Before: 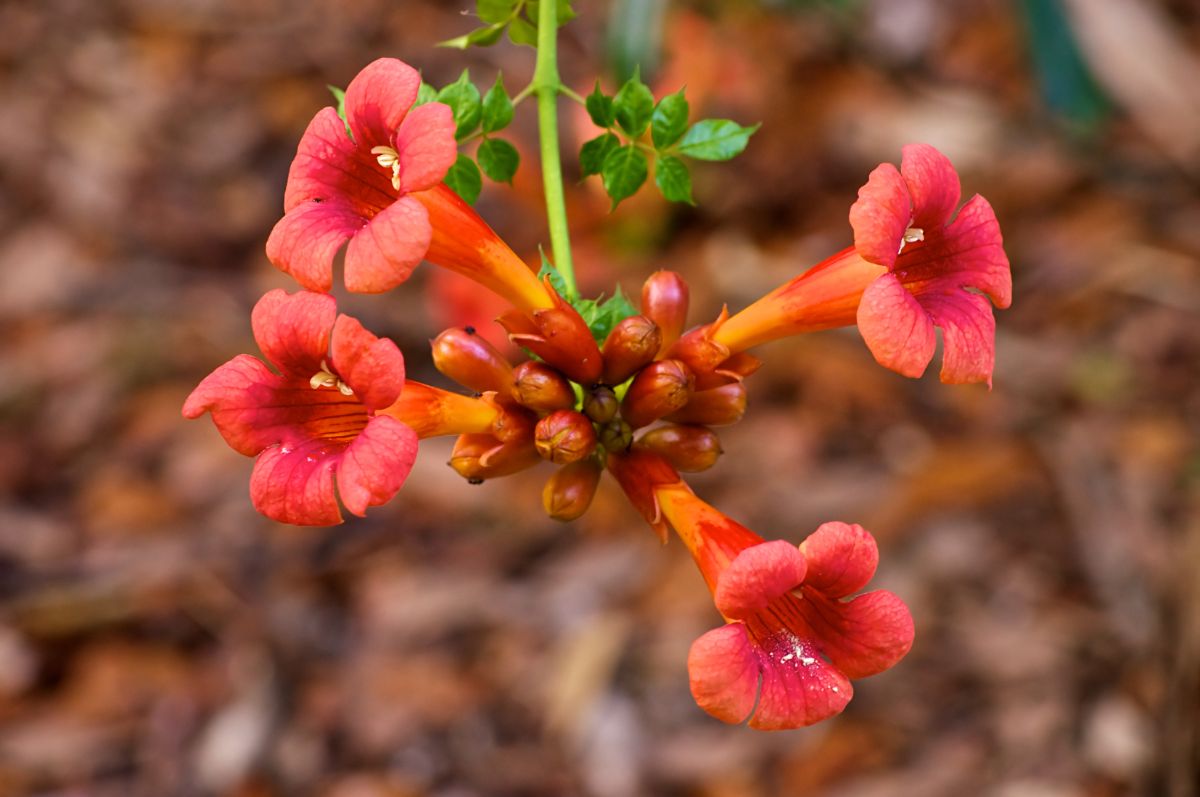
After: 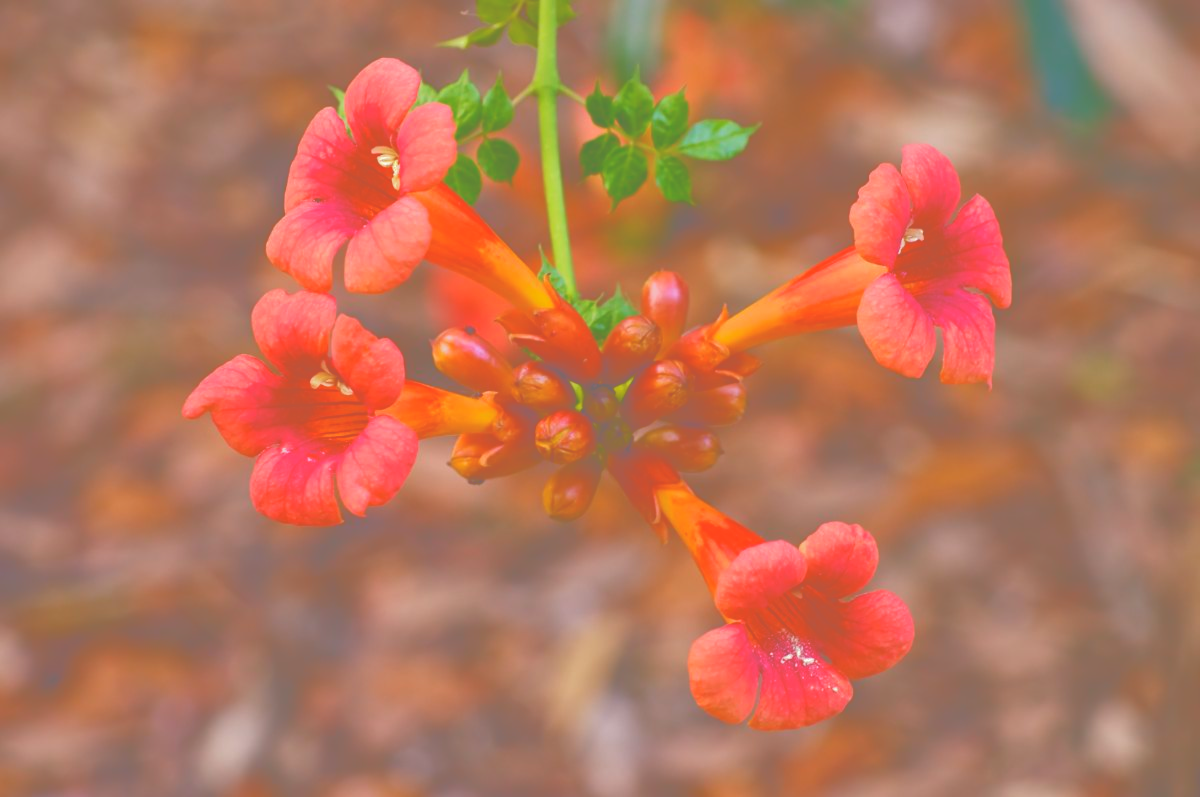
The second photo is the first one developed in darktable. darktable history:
tone curve: curves: ch0 [(0, 0) (0.003, 0.453) (0.011, 0.457) (0.025, 0.457) (0.044, 0.463) (0.069, 0.464) (0.1, 0.471) (0.136, 0.475) (0.177, 0.481) (0.224, 0.486) (0.277, 0.496) (0.335, 0.515) (0.399, 0.544) (0.468, 0.577) (0.543, 0.621) (0.623, 0.67) (0.709, 0.73) (0.801, 0.788) (0.898, 0.848) (1, 1)], color space Lab, independent channels, preserve colors none
